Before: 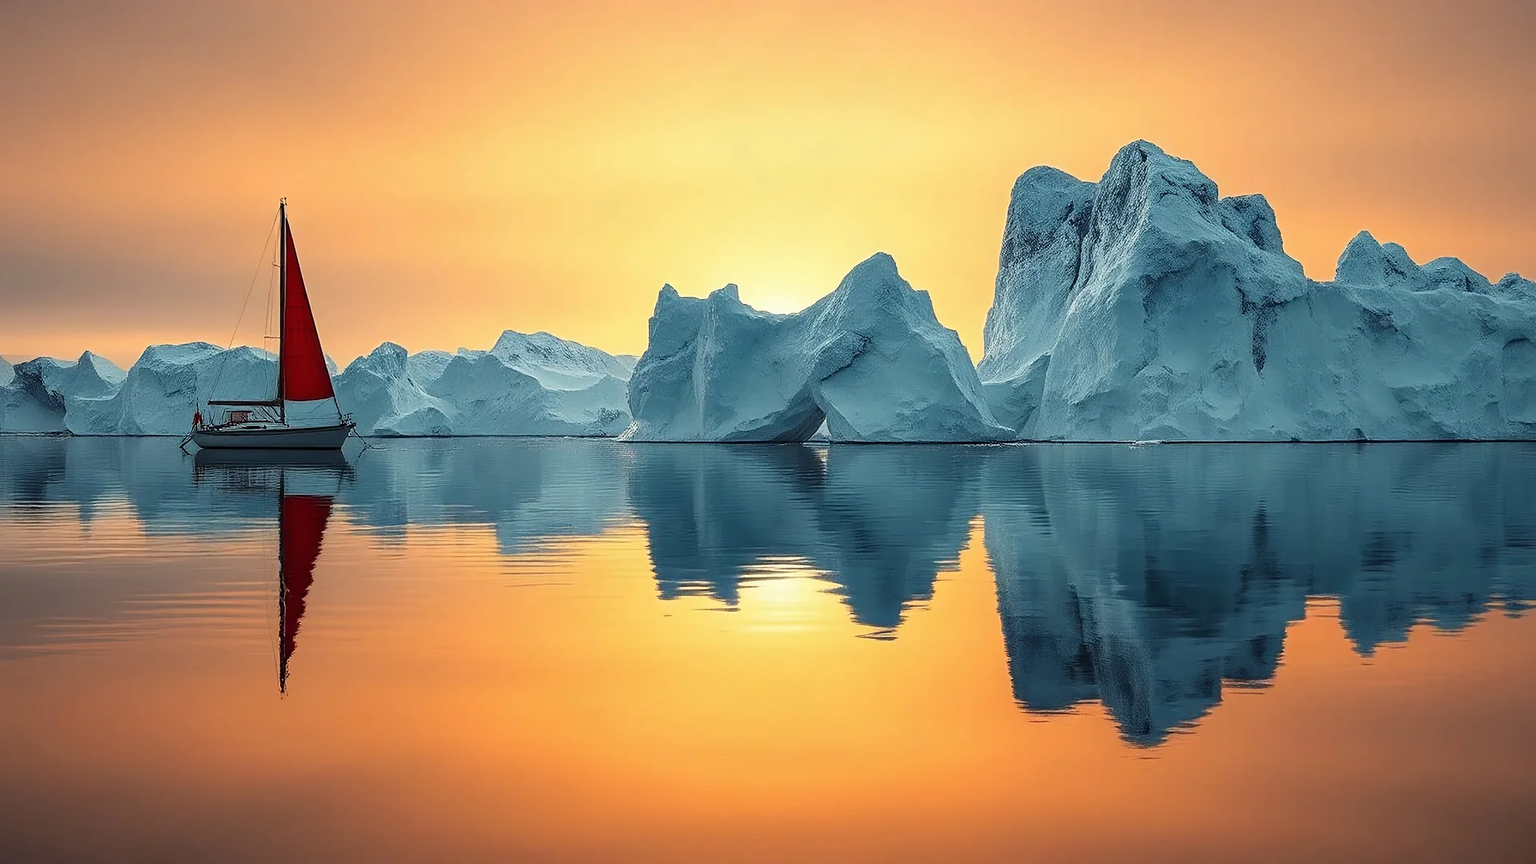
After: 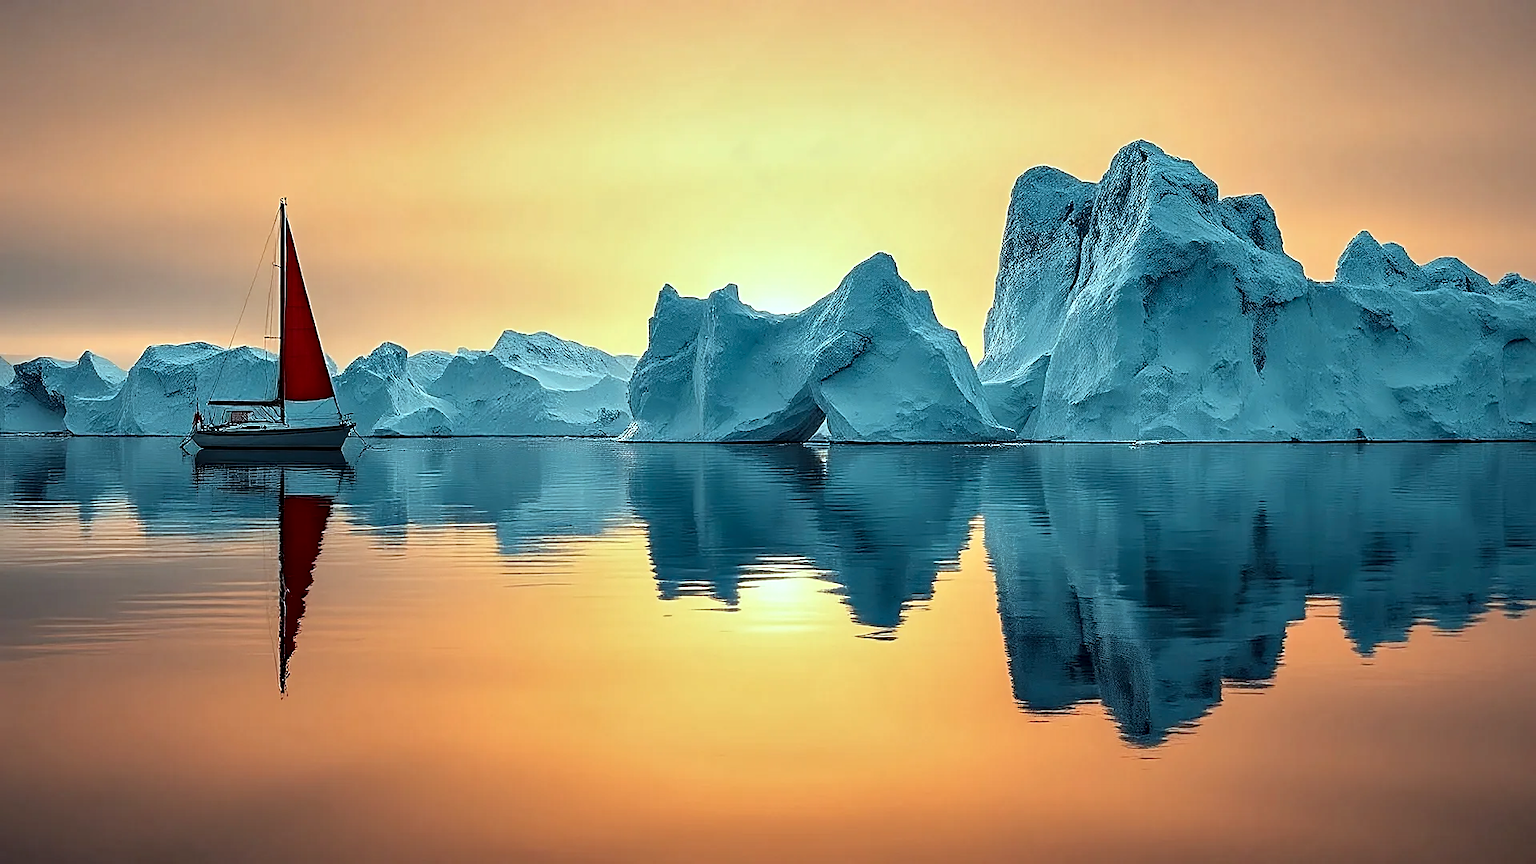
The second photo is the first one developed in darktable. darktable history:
sharpen: on, module defaults
contrast equalizer: y [[0.531, 0.548, 0.559, 0.557, 0.544, 0.527], [0.5 ×6], [0.5 ×6], [0 ×6], [0 ×6]]
color correction: highlights a* -10.02, highlights b* -10.07
